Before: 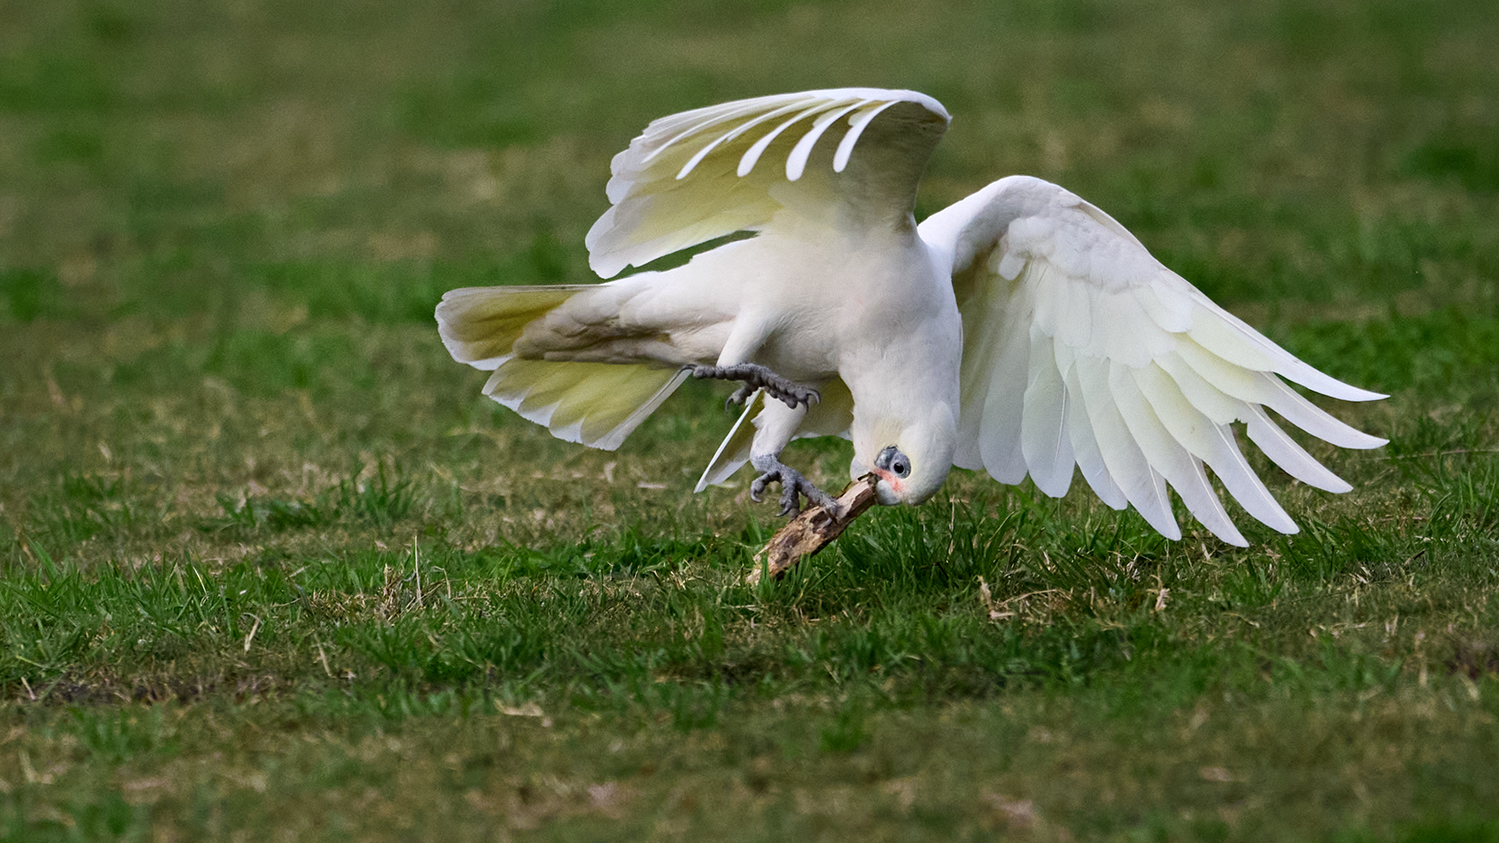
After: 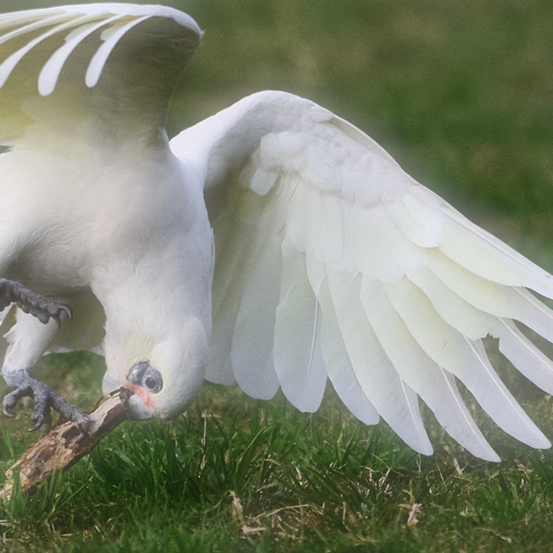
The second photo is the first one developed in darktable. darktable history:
crop and rotate: left 49.936%, top 10.094%, right 13.136%, bottom 24.256%
soften: size 60.24%, saturation 65.46%, brightness 0.506 EV, mix 25.7%
